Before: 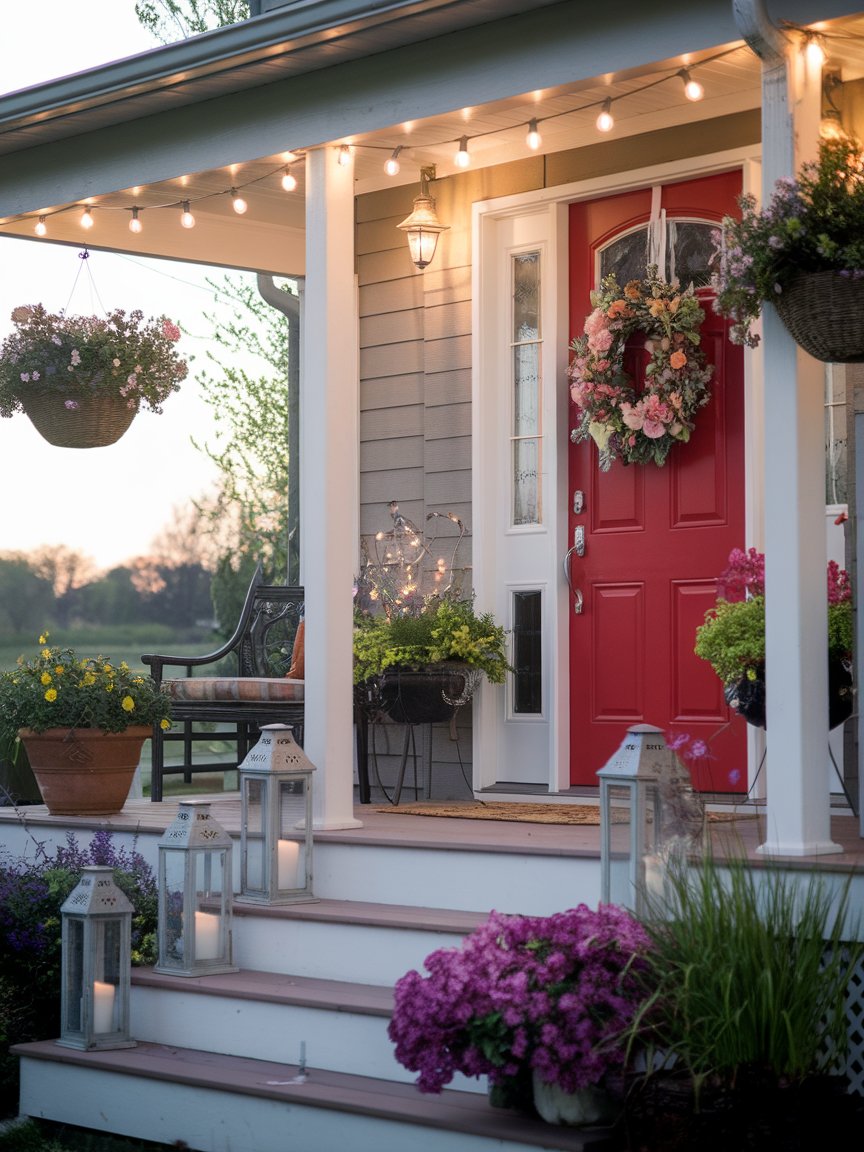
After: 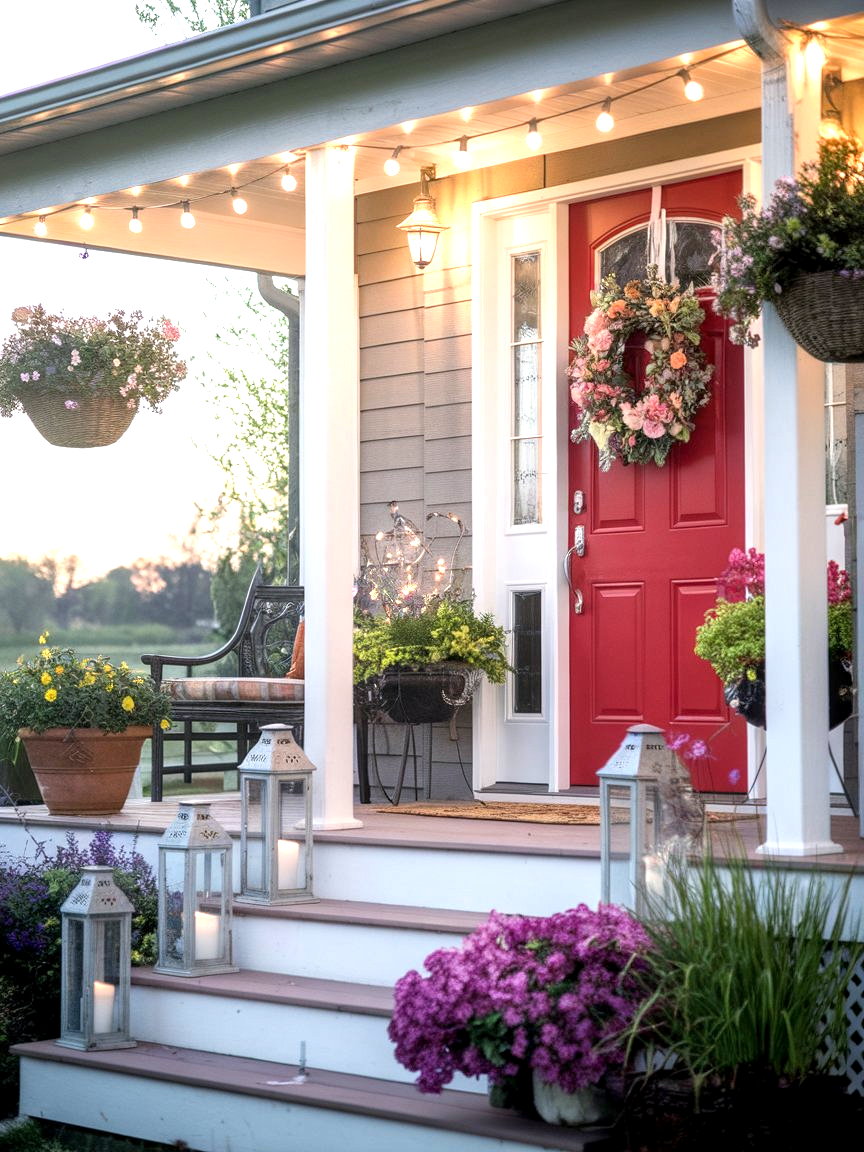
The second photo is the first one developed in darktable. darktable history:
exposure: black level correction 0.001, exposure 0.955 EV, compensate exposure bias true, compensate highlight preservation false
tone equalizer: on, module defaults
local contrast: on, module defaults
